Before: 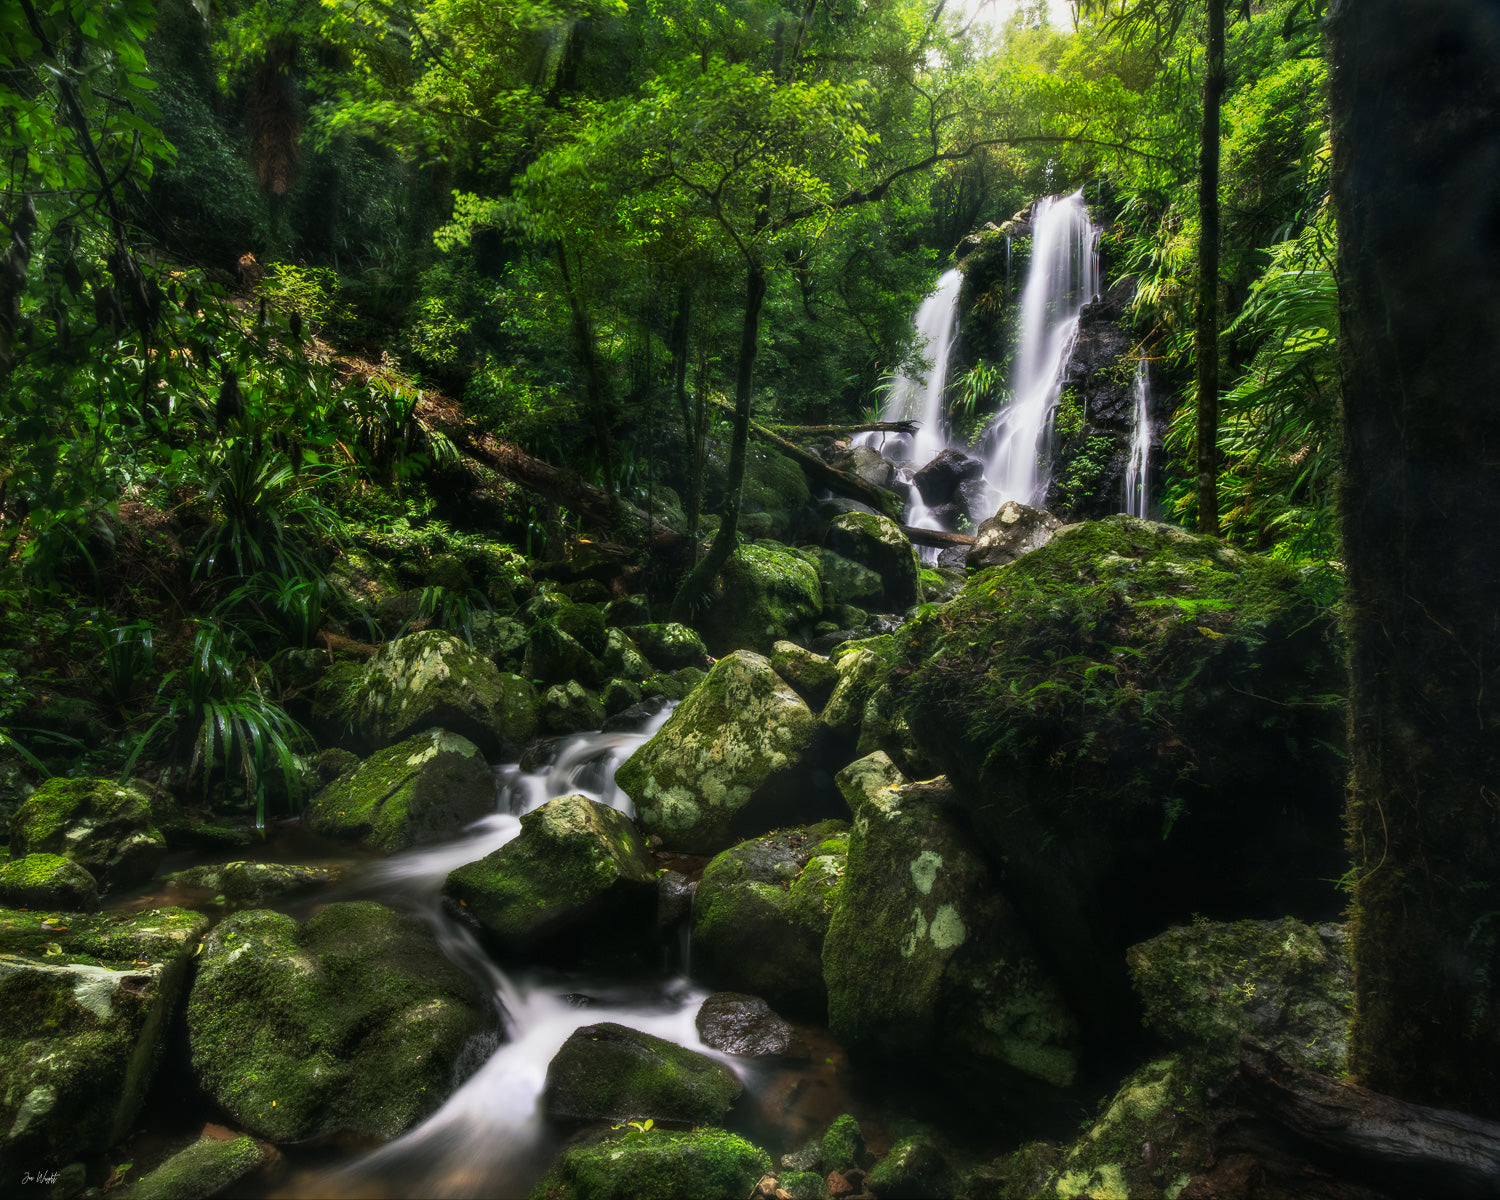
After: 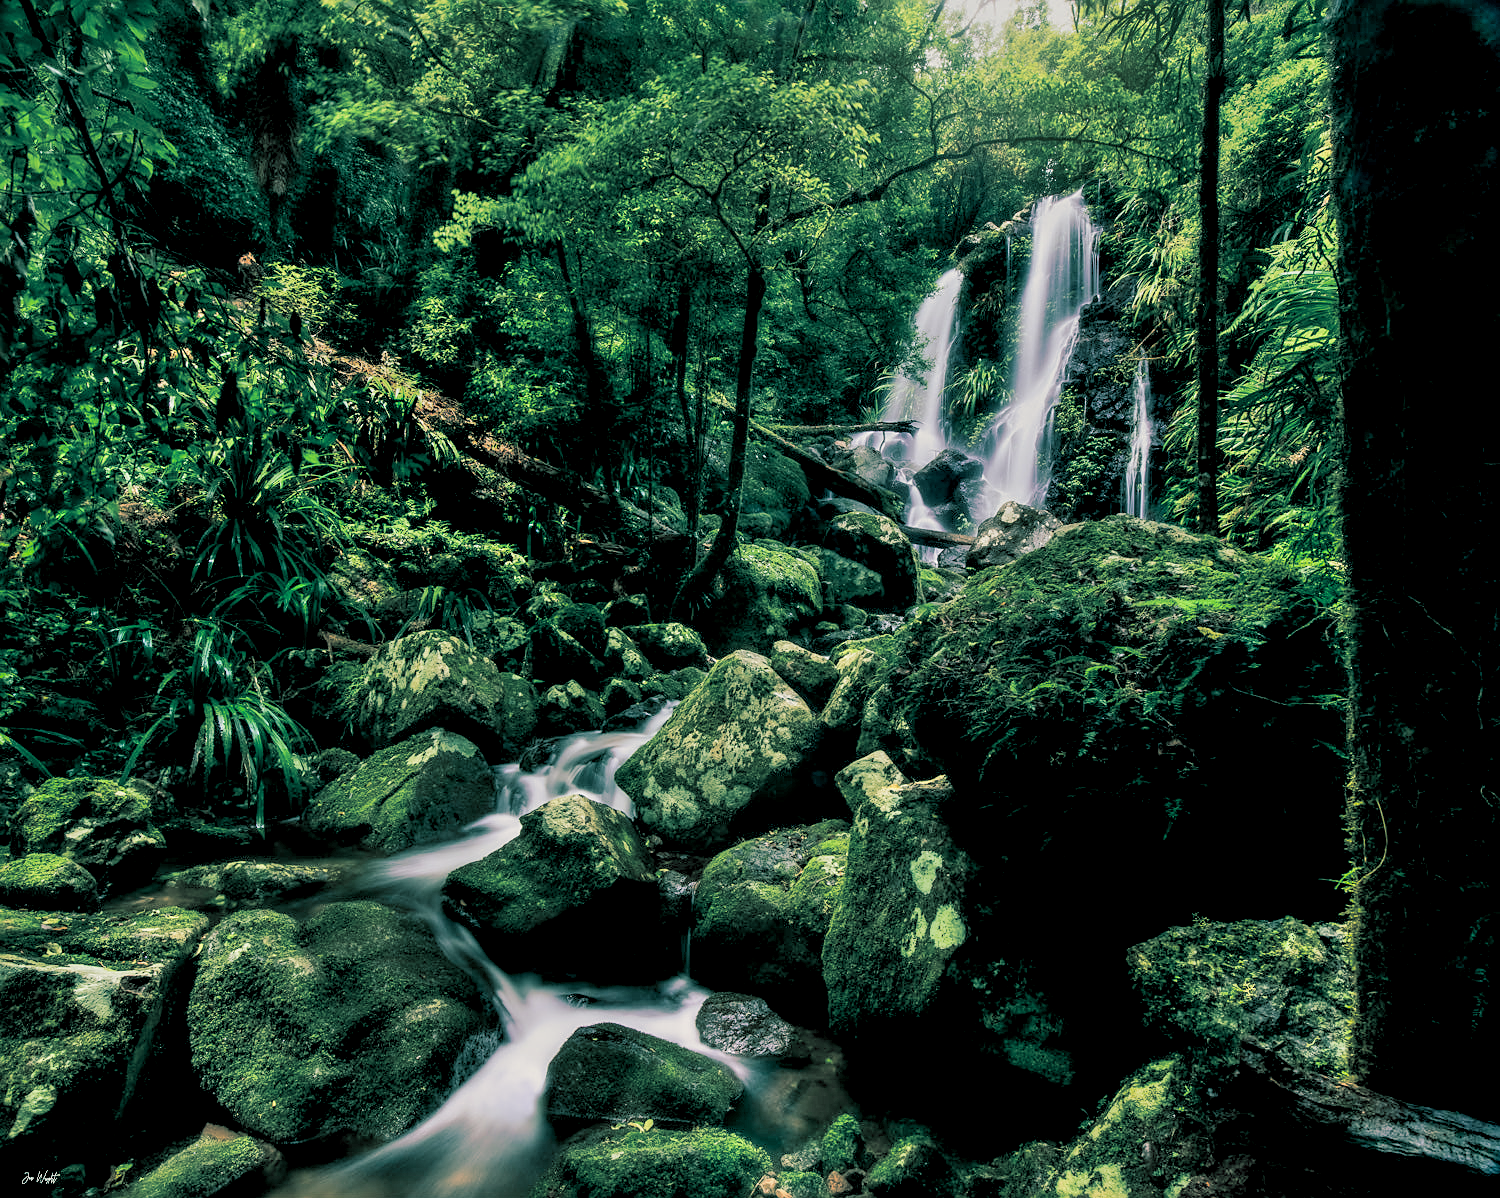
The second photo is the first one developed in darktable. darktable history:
exposure: black level correction 0.009, exposure 0.119 EV, compensate highlight preservation false
local contrast: highlights 100%, shadows 100%, detail 120%, midtone range 0.2
color balance rgb: shadows lift › chroma 1%, shadows lift › hue 113°, highlights gain › chroma 0.2%, highlights gain › hue 333°, perceptual saturation grading › global saturation 20%, perceptual saturation grading › highlights -50%, perceptual saturation grading › shadows 25%, contrast -20%
shadows and highlights: soften with gaussian
sharpen: on, module defaults
crop: top 0.05%, bottom 0.098%
split-toning: shadows › hue 186.43°, highlights › hue 49.29°, compress 30.29%
